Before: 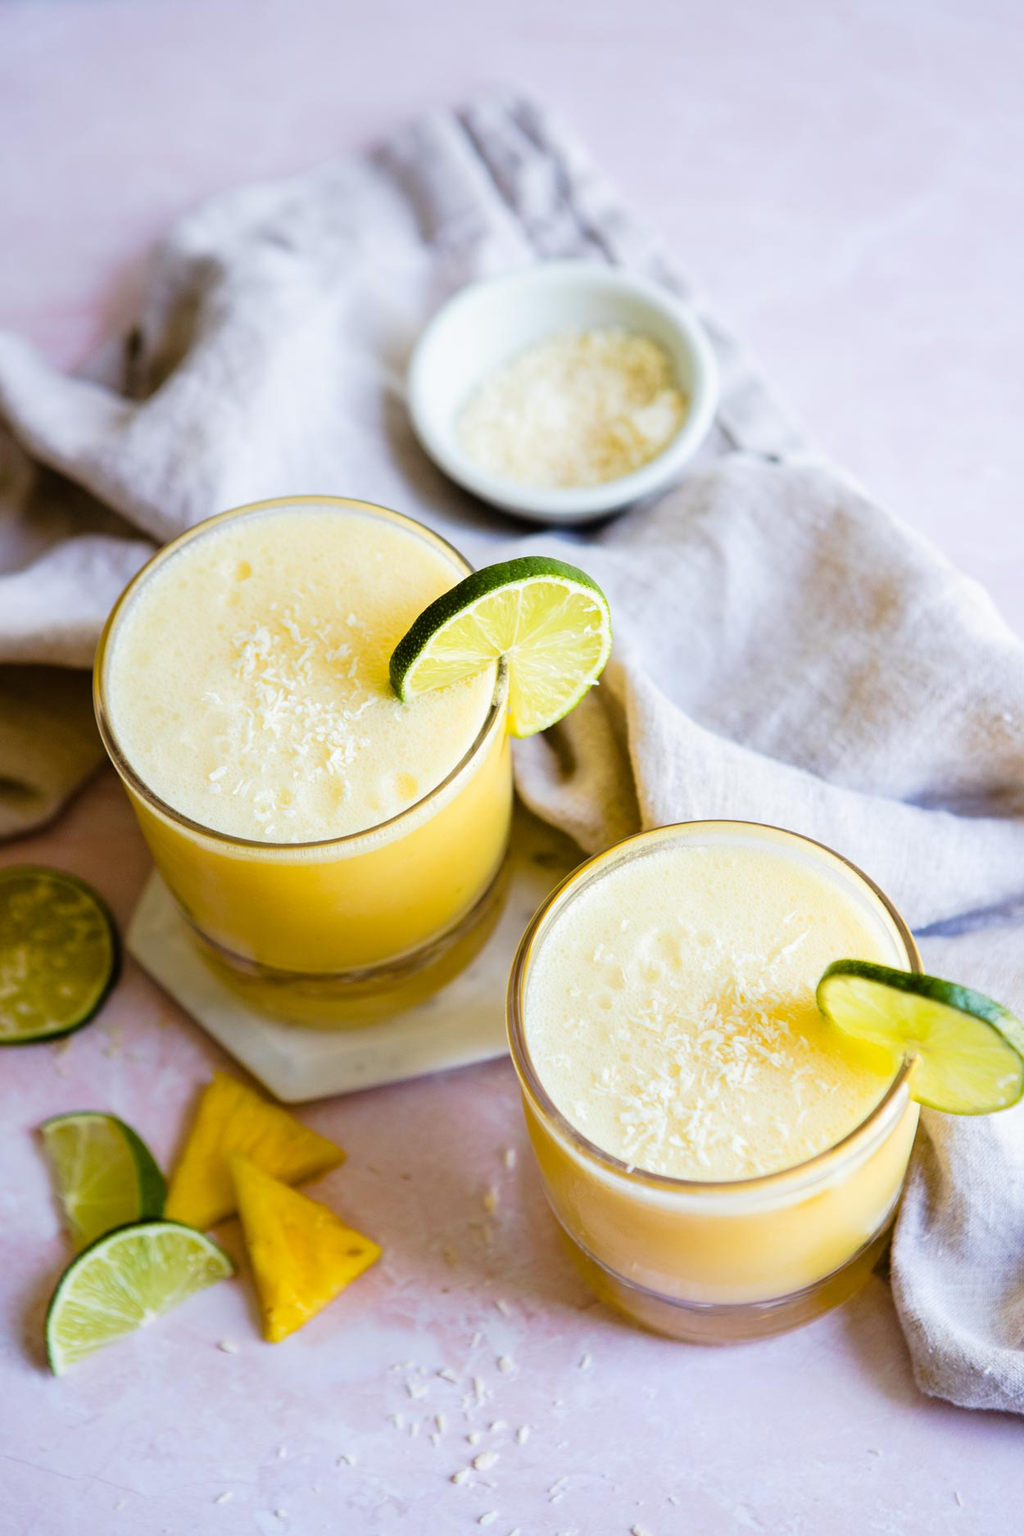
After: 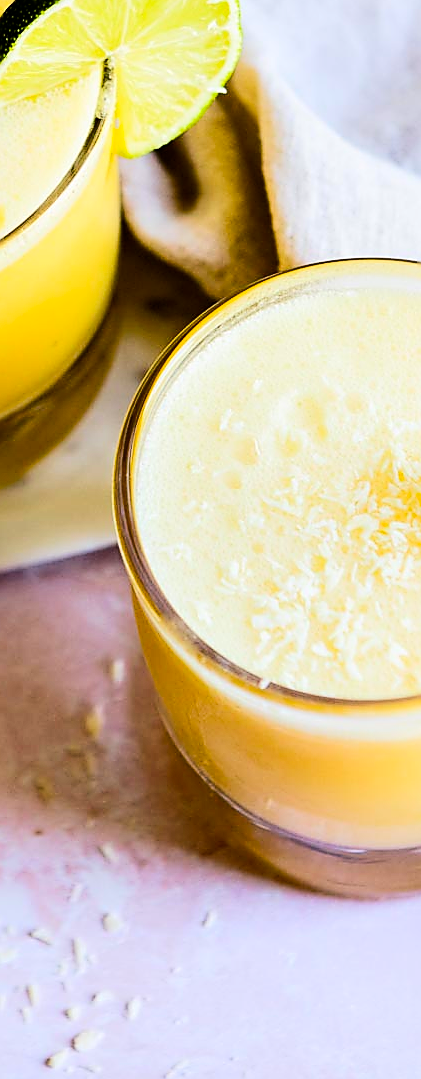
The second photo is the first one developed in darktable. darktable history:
tone curve: curves: ch0 [(0, 0) (0.037, 0.011) (0.131, 0.108) (0.279, 0.279) (0.476, 0.554) (0.617, 0.693) (0.704, 0.77) (0.813, 0.852) (0.916, 0.924) (1, 0.993)]; ch1 [(0, 0) (0.318, 0.278) (0.444, 0.427) (0.493, 0.492) (0.508, 0.502) (0.534, 0.529) (0.562, 0.563) (0.626, 0.662) (0.746, 0.764) (1, 1)]; ch2 [(0, 0) (0.316, 0.292) (0.381, 0.37) (0.423, 0.448) (0.476, 0.492) (0.502, 0.498) (0.522, 0.518) (0.533, 0.532) (0.586, 0.631) (0.634, 0.663) (0.7, 0.7) (0.861, 0.808) (1, 0.951)], color space Lab, linked channels, preserve colors none
contrast brightness saturation: contrast 0.224, brightness -0.181, saturation 0.234
crop: left 40.476%, top 39.639%, right 25.844%, bottom 2.797%
sharpen: radius 1.367, amount 1.25, threshold 0.604
